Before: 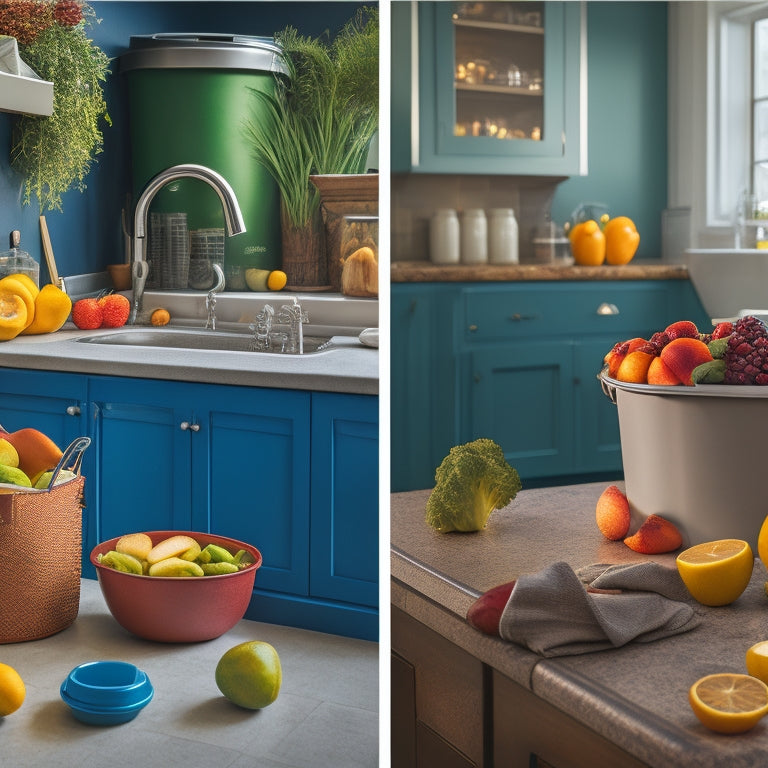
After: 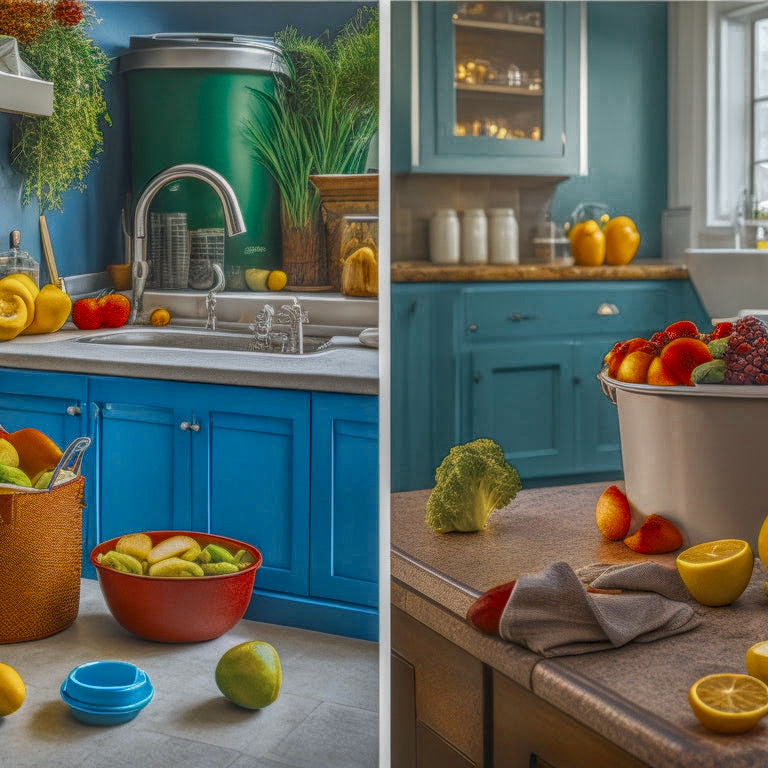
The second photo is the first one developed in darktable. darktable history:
local contrast: highlights 20%, shadows 24%, detail 199%, midtone range 0.2
color balance rgb: linear chroma grading › global chroma 14.744%, perceptual saturation grading › global saturation 36.613%, perceptual saturation grading › shadows 35.391%
color zones: curves: ch0 [(0, 0.5) (0.125, 0.4) (0.25, 0.5) (0.375, 0.4) (0.5, 0.4) (0.625, 0.6) (0.75, 0.6) (0.875, 0.5)]; ch1 [(0, 0.35) (0.125, 0.45) (0.25, 0.35) (0.375, 0.35) (0.5, 0.35) (0.625, 0.35) (0.75, 0.45) (0.875, 0.35)]; ch2 [(0, 0.6) (0.125, 0.5) (0.25, 0.5) (0.375, 0.6) (0.5, 0.6) (0.625, 0.5) (0.75, 0.5) (0.875, 0.5)], mix 25.47%
